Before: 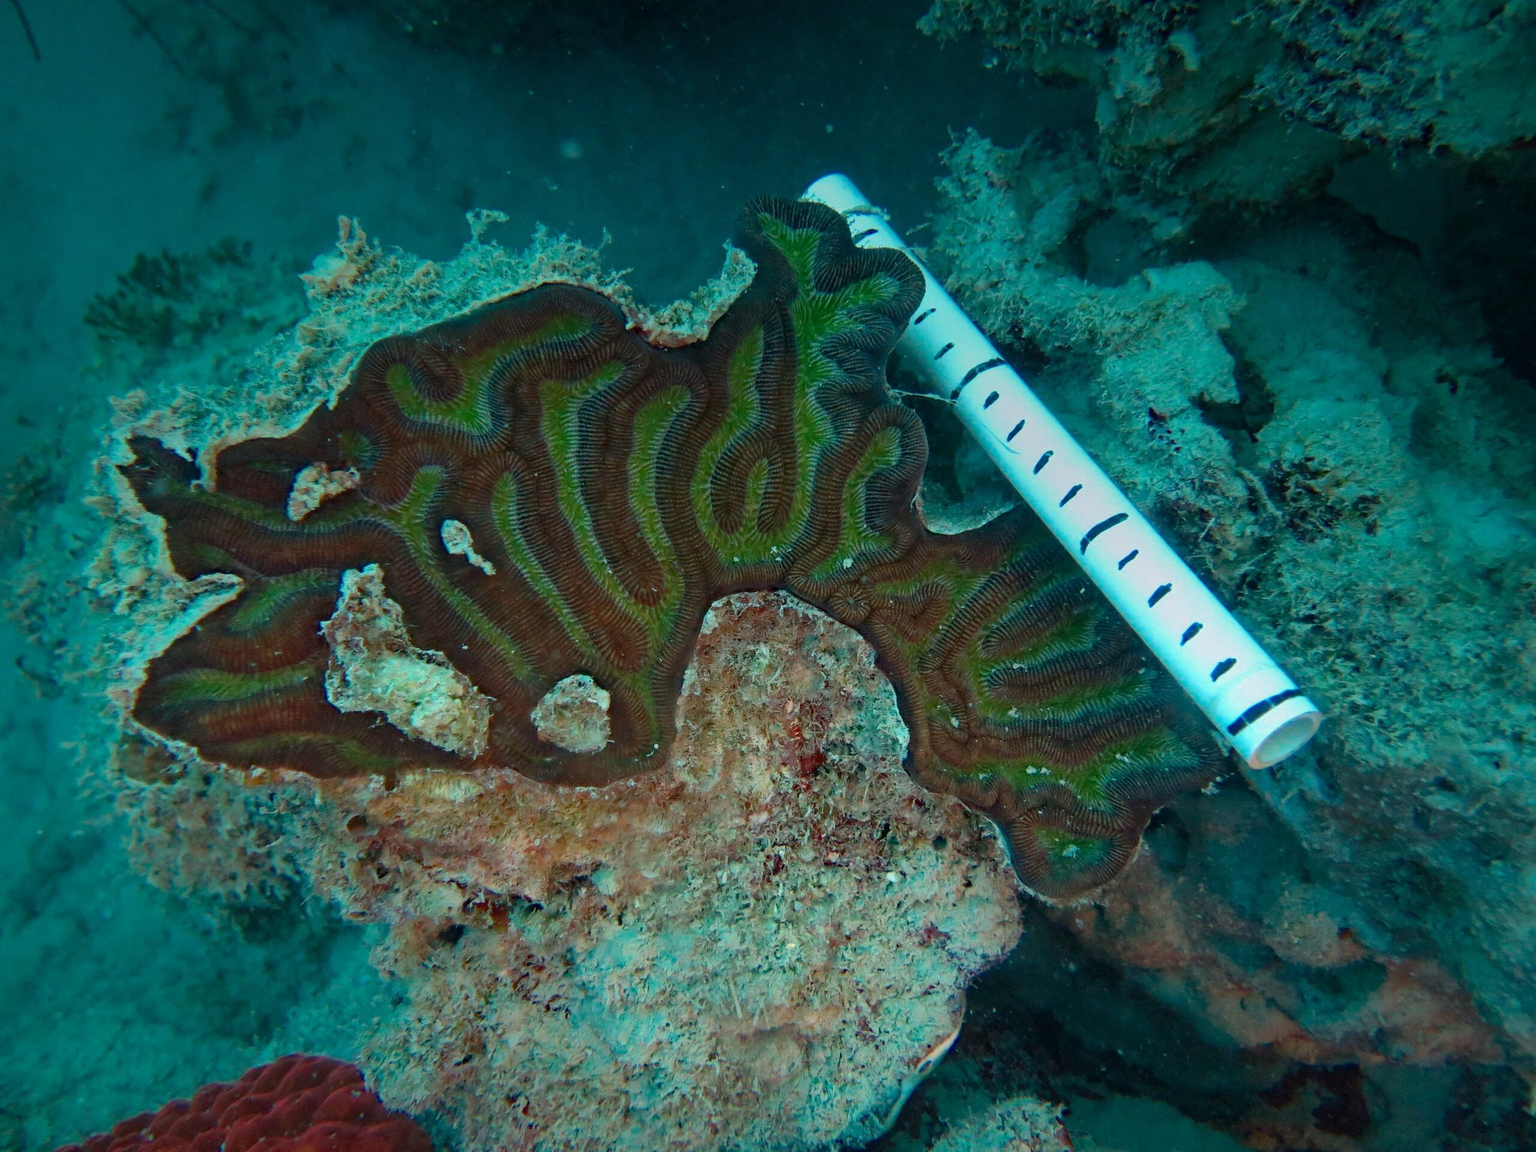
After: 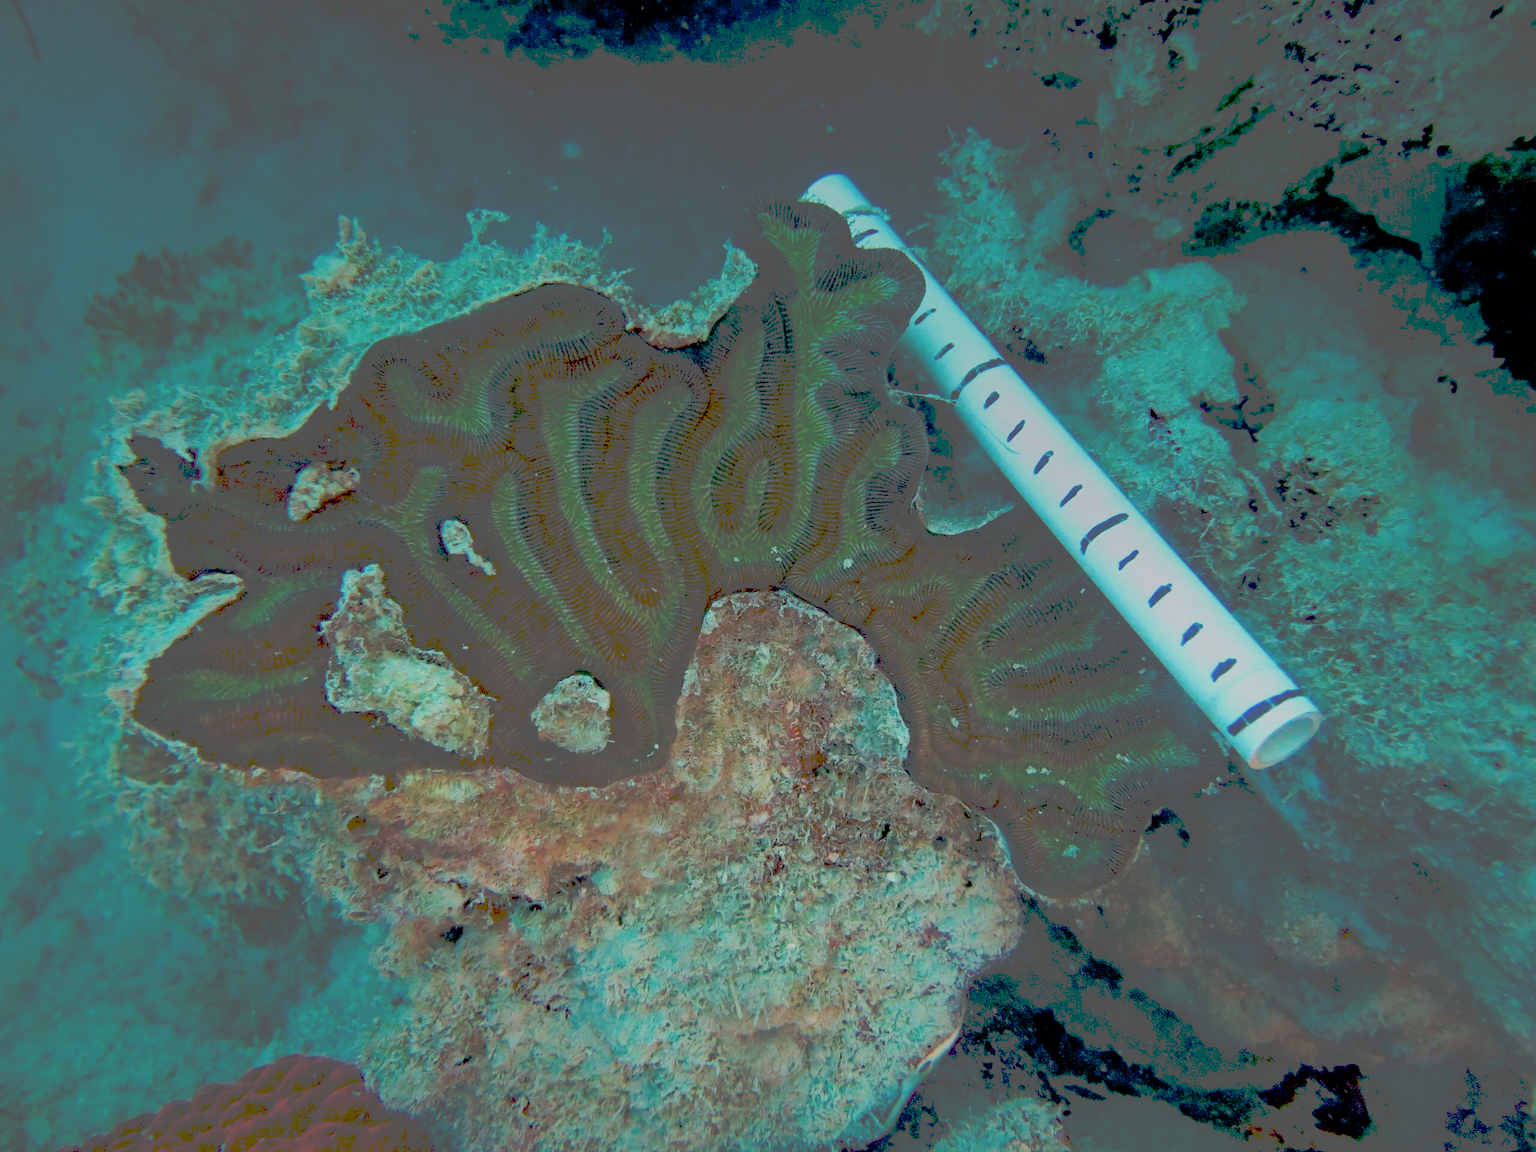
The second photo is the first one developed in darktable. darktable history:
filmic rgb: black relative exposure -7.75 EV, white relative exposure 4.35 EV, target black luminance 0%, hardness 3.76, latitude 50.85%, contrast 1.074, highlights saturation mix 9.55%, shadows ↔ highlights balance -0.276%, add noise in highlights 0.002, preserve chrominance no, color science v4 (2020)
exposure: exposure -0.376 EV, compensate exposure bias true, compensate highlight preservation false
tone curve: curves: ch0 [(0, 0) (0.003, 0.346) (0.011, 0.346) (0.025, 0.346) (0.044, 0.35) (0.069, 0.354) (0.1, 0.361) (0.136, 0.368) (0.177, 0.381) (0.224, 0.395) (0.277, 0.421) (0.335, 0.458) (0.399, 0.502) (0.468, 0.556) (0.543, 0.617) (0.623, 0.685) (0.709, 0.748) (0.801, 0.814) (0.898, 0.865) (1, 1)], preserve colors none
